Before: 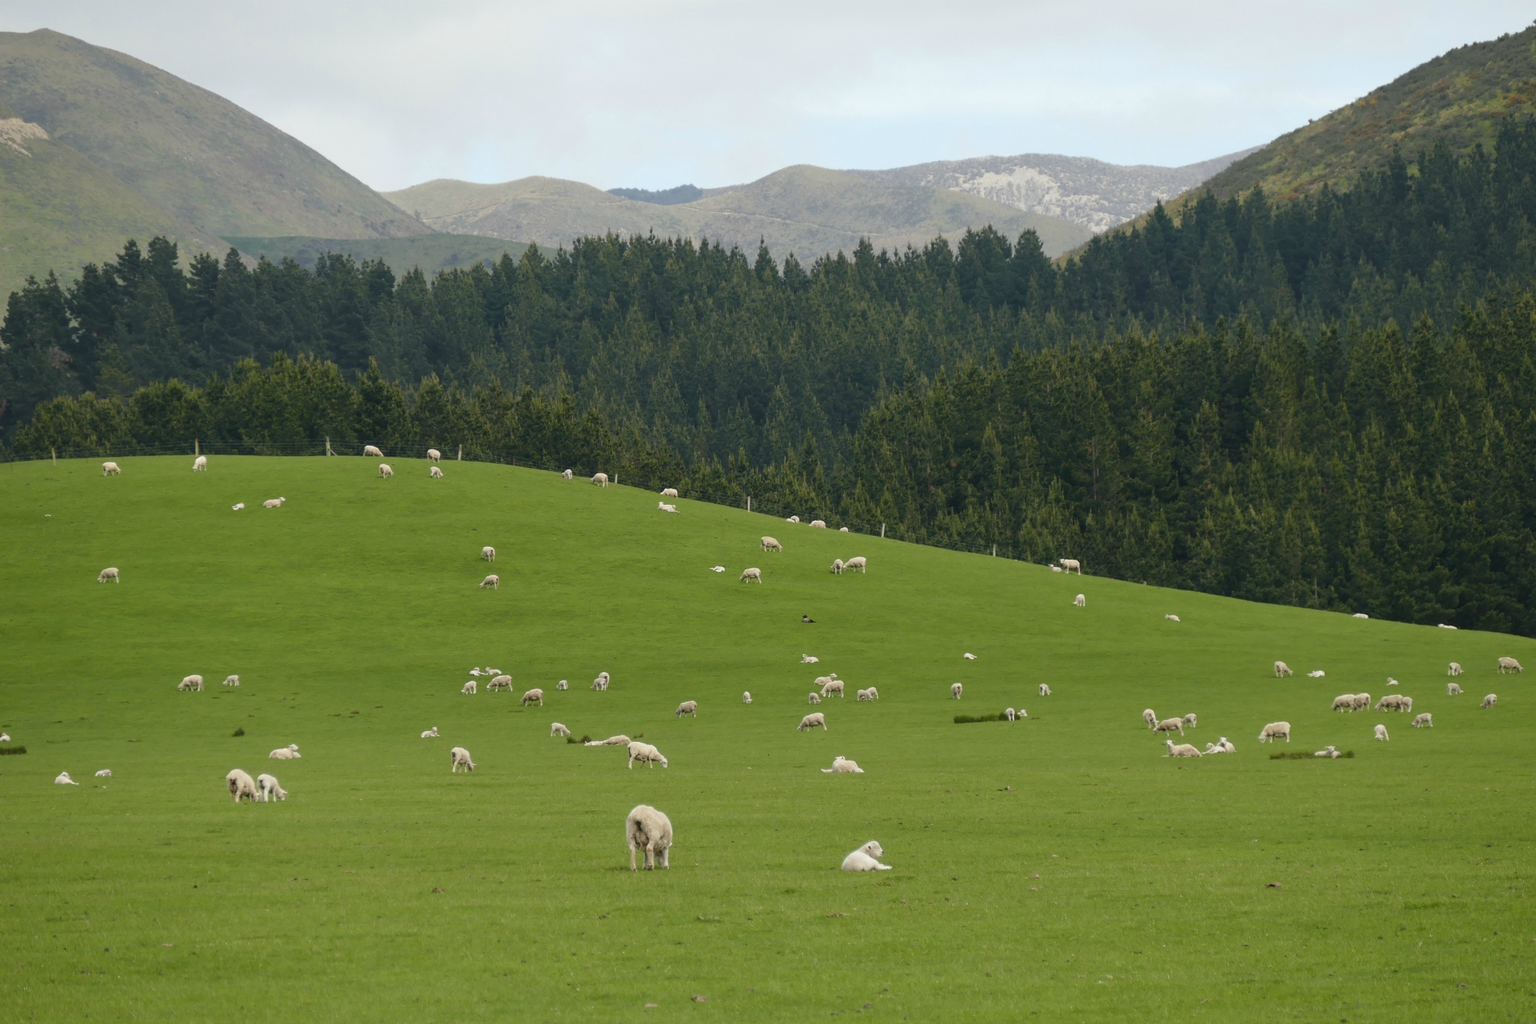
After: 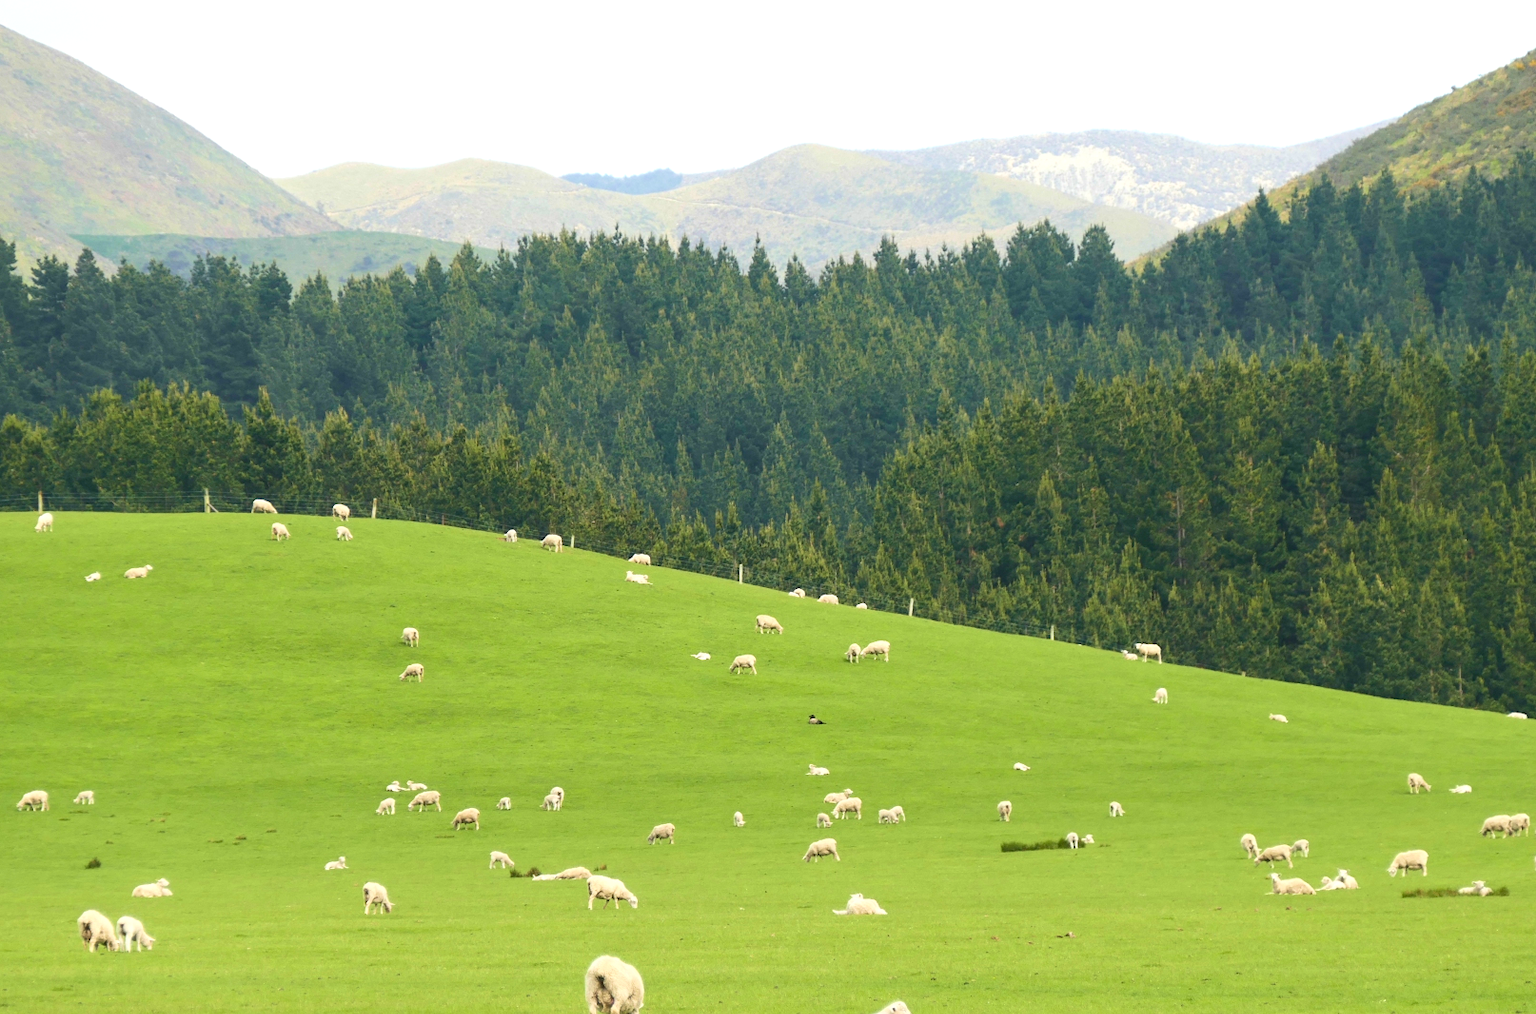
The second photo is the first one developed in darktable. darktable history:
contrast brightness saturation: contrast 0.2, brightness 0.16, saturation 0.22
crop and rotate: left 10.77%, top 5.1%, right 10.41%, bottom 16.76%
velvia: on, module defaults
exposure: black level correction 0, exposure 0.7 EV, compensate exposure bias true, compensate highlight preservation false
